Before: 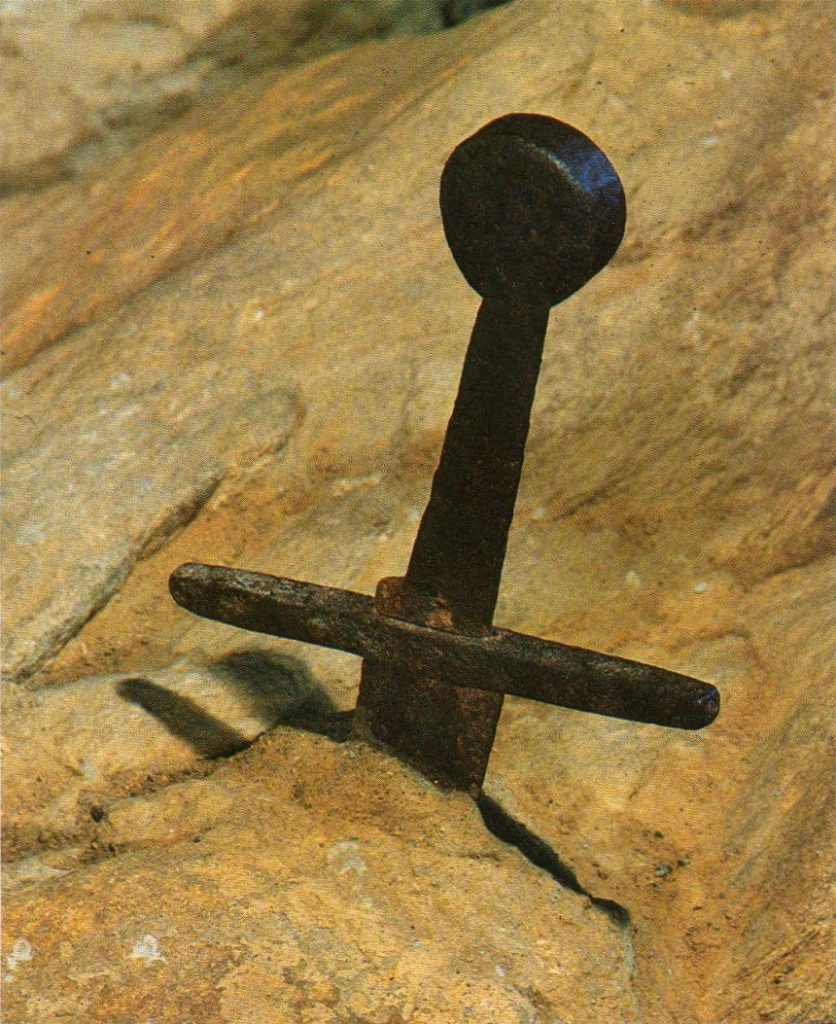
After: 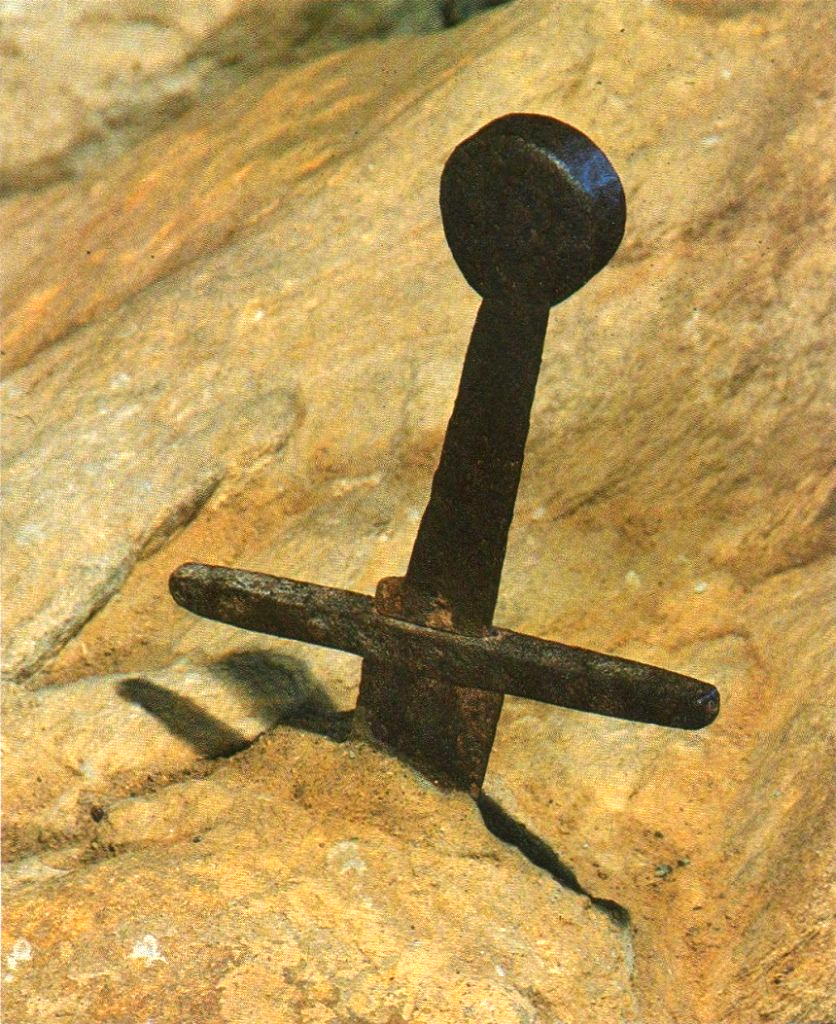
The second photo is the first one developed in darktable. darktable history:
exposure: black level correction 0, exposure 0.6 EV, compensate highlight preservation false
white balance: emerald 1
